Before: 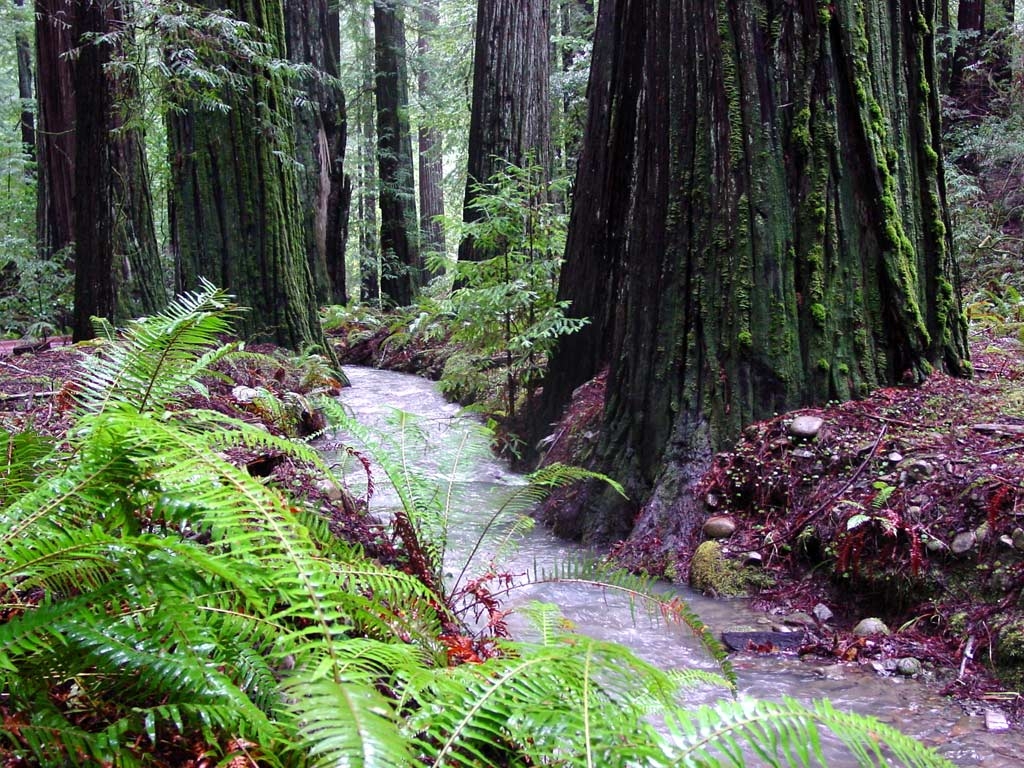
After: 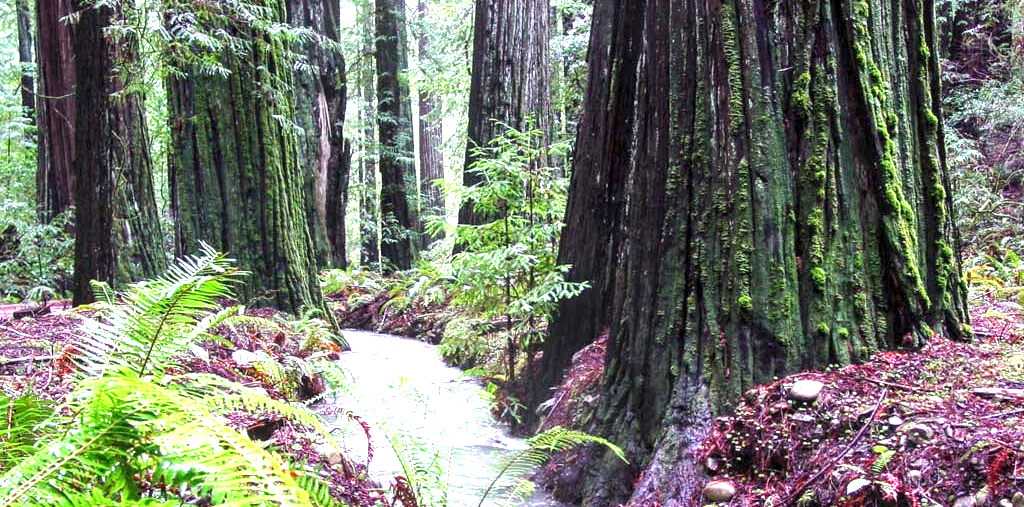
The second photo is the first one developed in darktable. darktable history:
crop and rotate: top 4.742%, bottom 29.214%
exposure: black level correction 0, exposure 1.327 EV, compensate highlight preservation false
local contrast: on, module defaults
